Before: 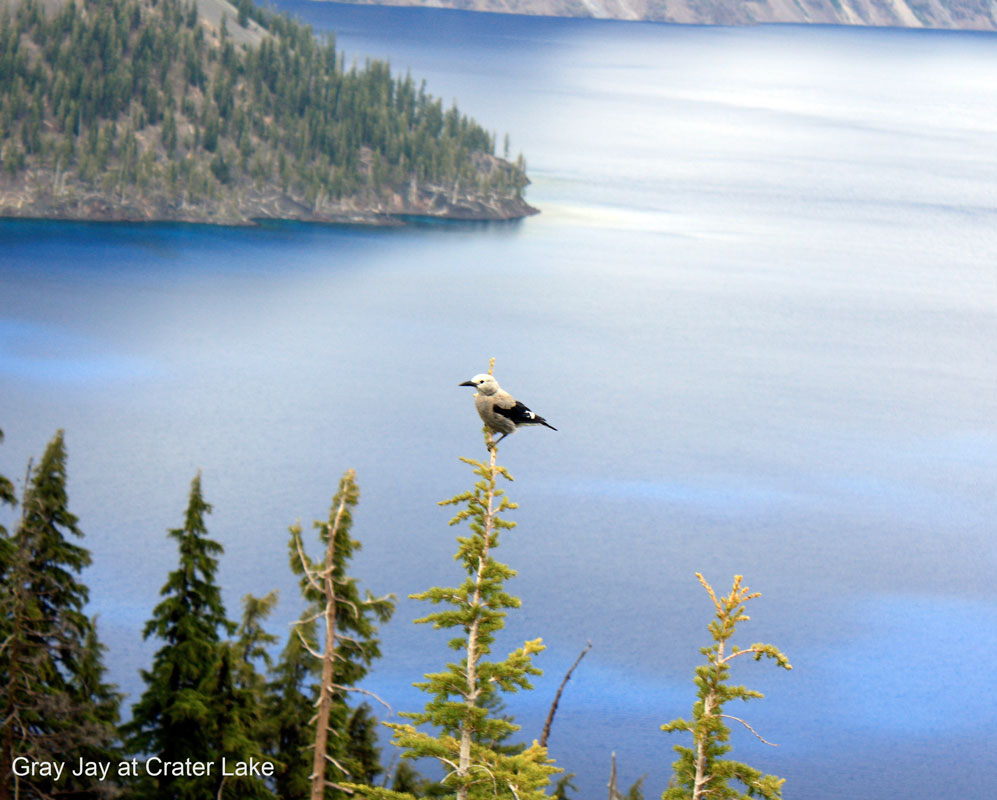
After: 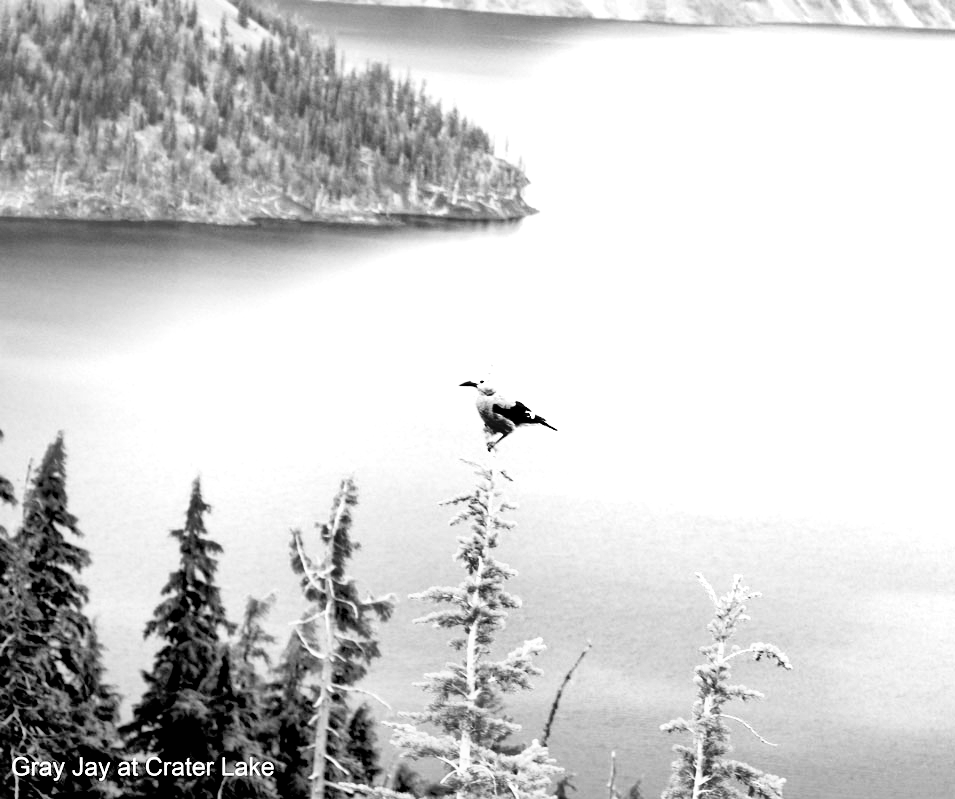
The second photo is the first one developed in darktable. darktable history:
monochrome: on, module defaults
filmic rgb: black relative exposure -4.93 EV, white relative exposure 2.84 EV, hardness 3.72
crop: right 4.126%, bottom 0.031%
exposure: black level correction 0, exposure 1.2 EV, compensate exposure bias true, compensate highlight preservation false
shadows and highlights: low approximation 0.01, soften with gaussian
rgb levels: levels [[0.013, 0.434, 0.89], [0, 0.5, 1], [0, 0.5, 1]]
